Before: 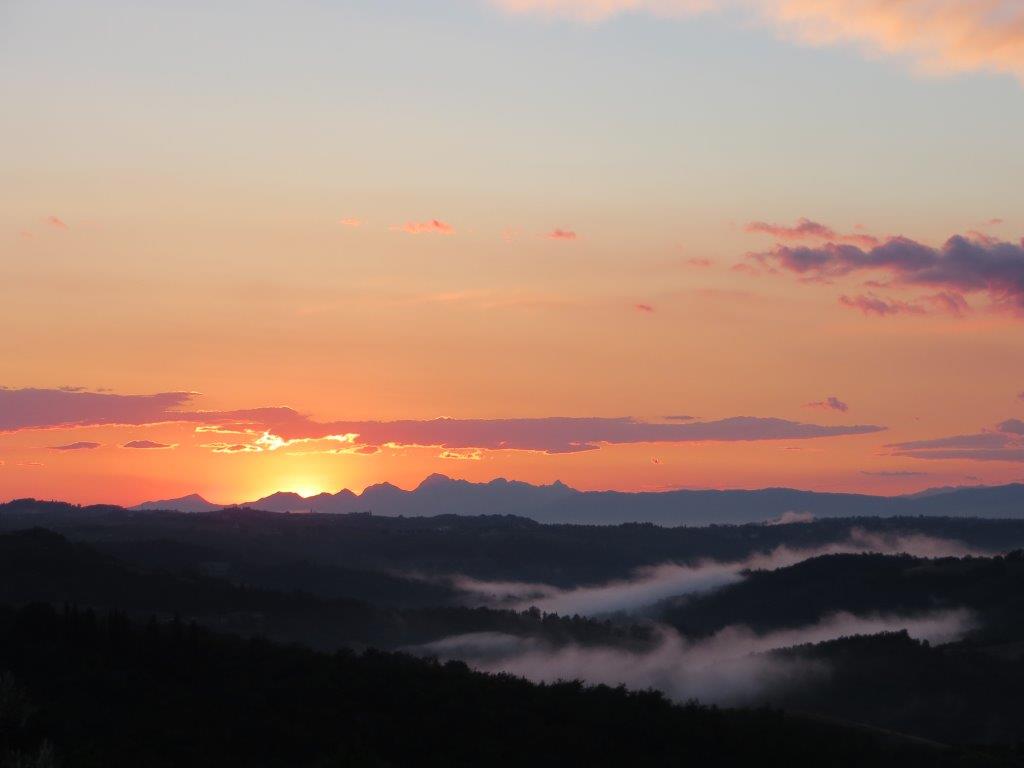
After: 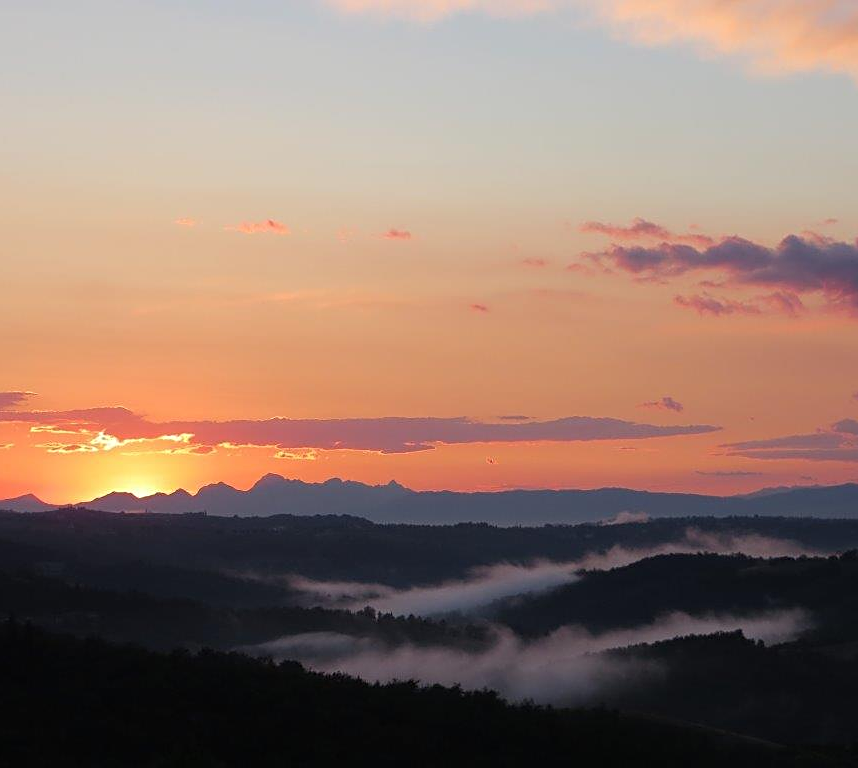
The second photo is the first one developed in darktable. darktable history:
crop: left 16.145%
sharpen: on, module defaults
